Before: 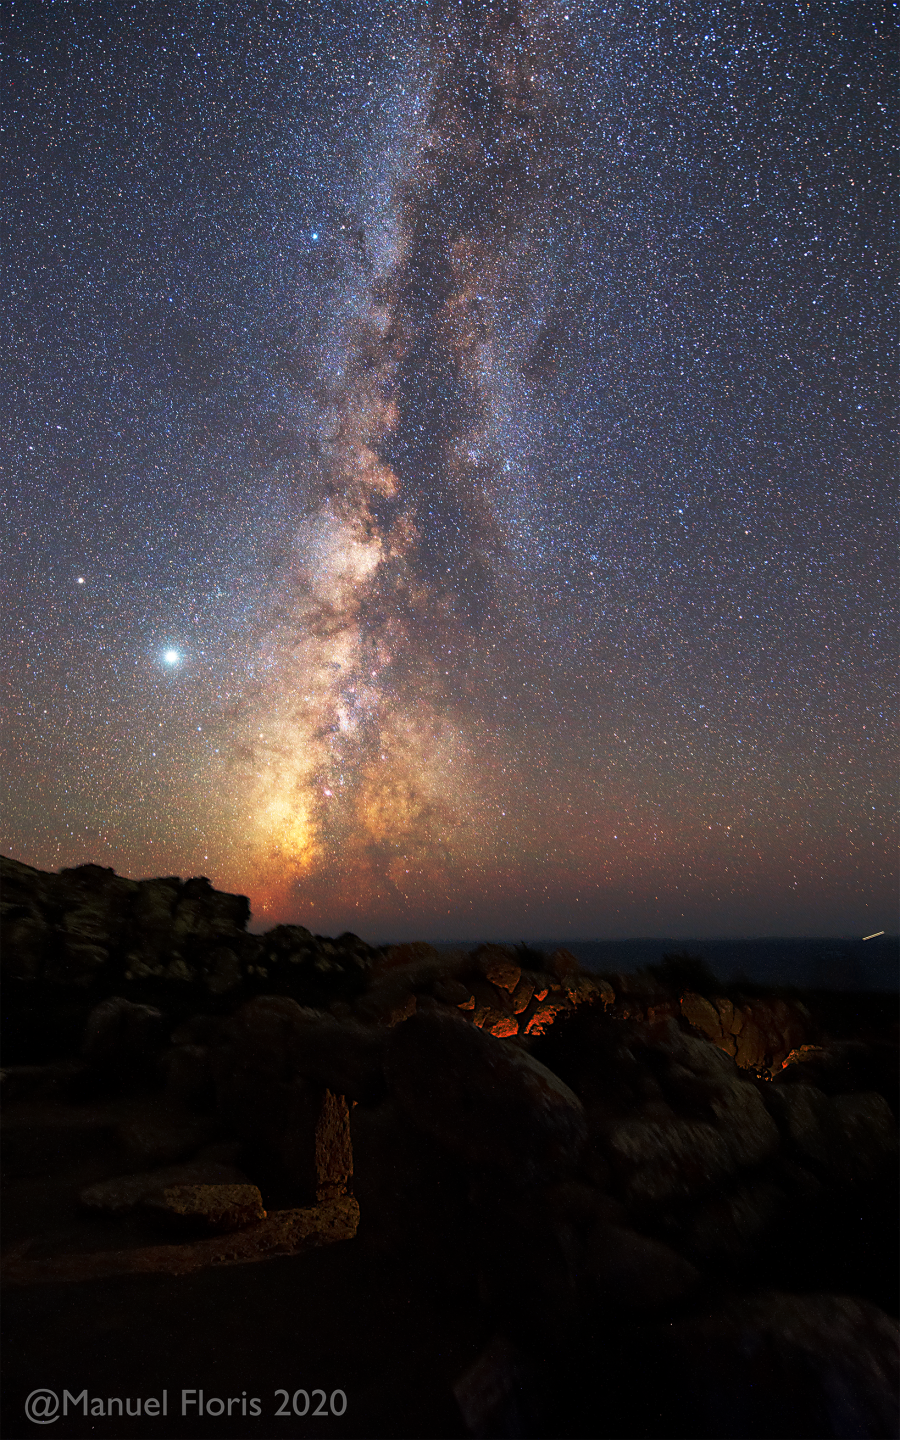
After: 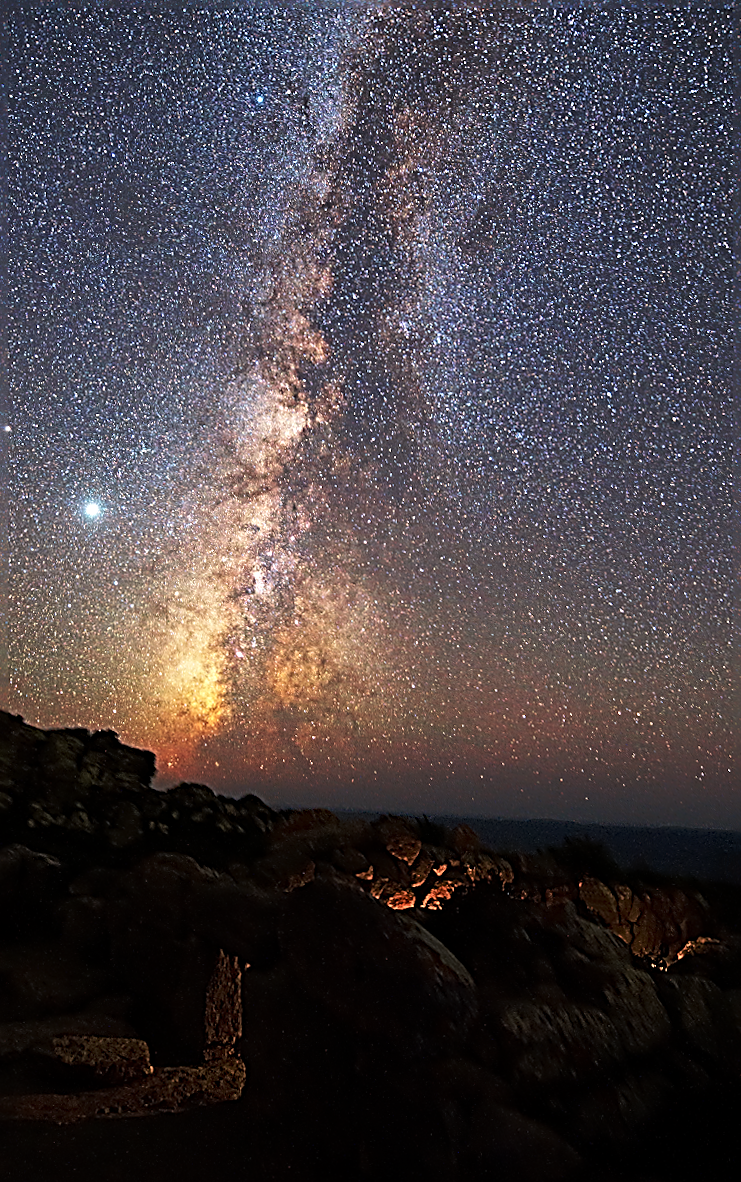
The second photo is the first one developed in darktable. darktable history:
crop and rotate: angle -3.27°, left 5.211%, top 5.211%, right 4.607%, bottom 4.607%
sharpen: radius 3.158, amount 1.731
rotate and perspective: rotation 0.192°, lens shift (horizontal) -0.015, crop left 0.005, crop right 0.996, crop top 0.006, crop bottom 0.99
